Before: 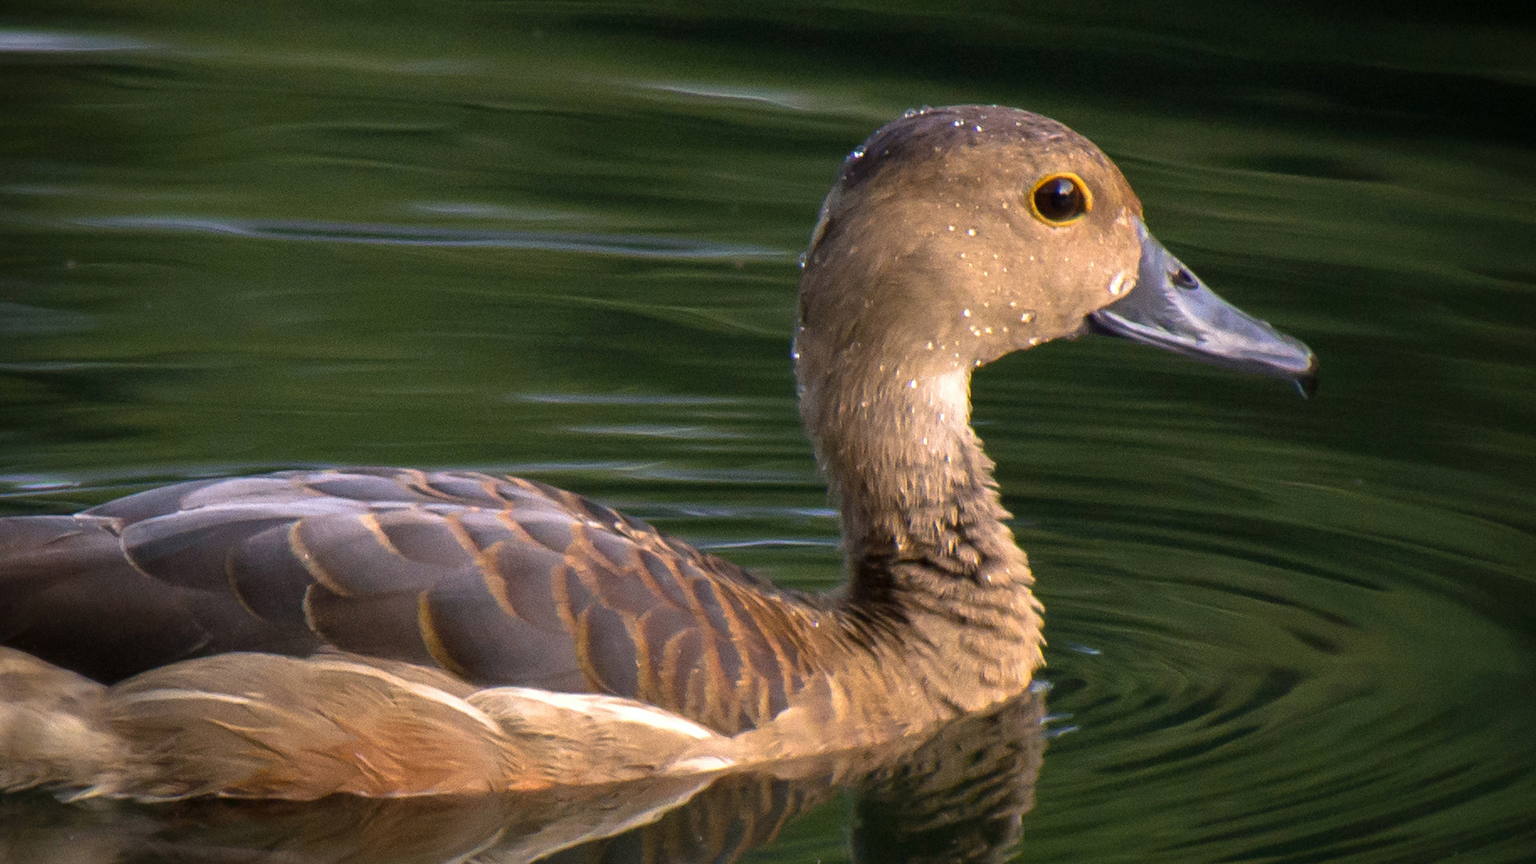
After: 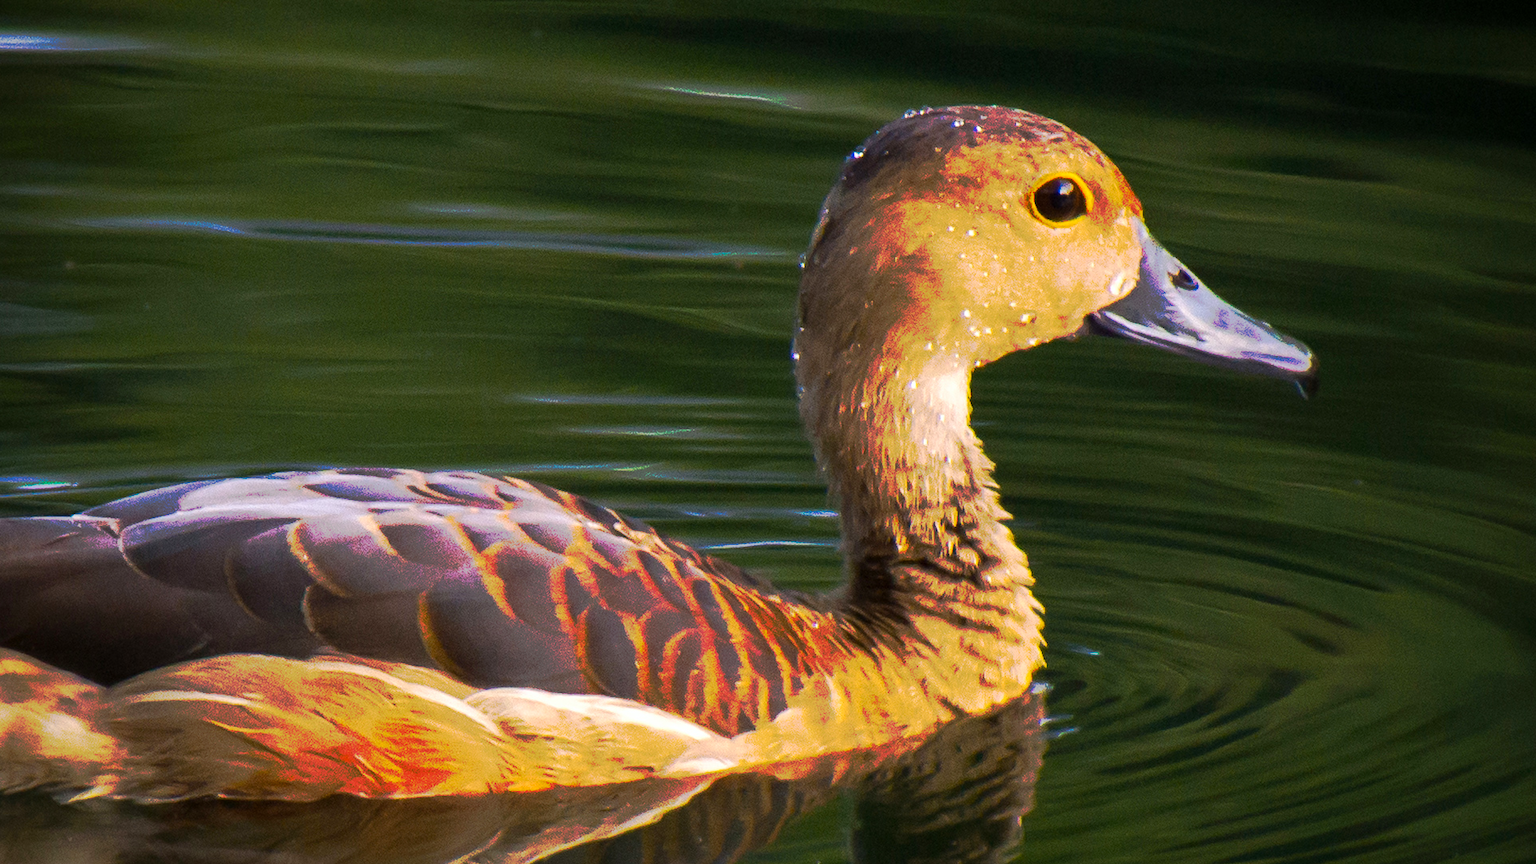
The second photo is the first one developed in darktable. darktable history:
crop and rotate: left 0.126%
tone curve: curves: ch0 [(0, 0) (0.003, 0.003) (0.011, 0.01) (0.025, 0.023) (0.044, 0.042) (0.069, 0.065) (0.1, 0.094) (0.136, 0.128) (0.177, 0.167) (0.224, 0.211) (0.277, 0.261) (0.335, 0.316) (0.399, 0.376) (0.468, 0.441) (0.543, 0.685) (0.623, 0.741) (0.709, 0.8) (0.801, 0.863) (0.898, 0.929) (1, 1)], preserve colors none
color balance rgb: perceptual saturation grading › global saturation 20%, global vibrance 20%
